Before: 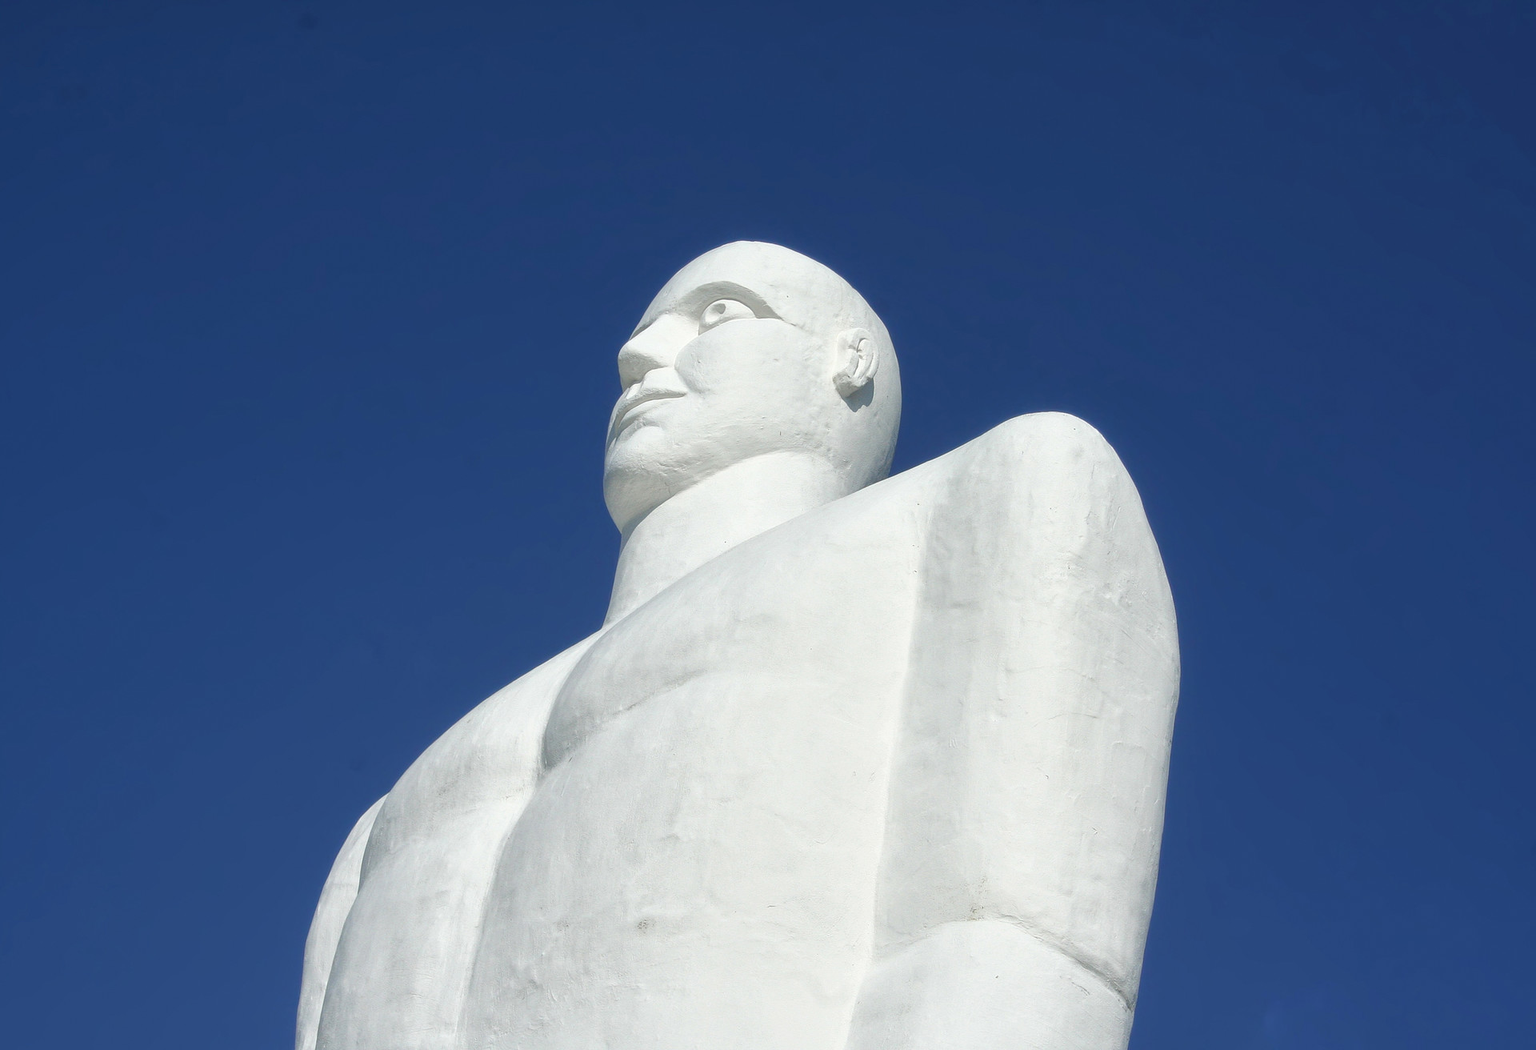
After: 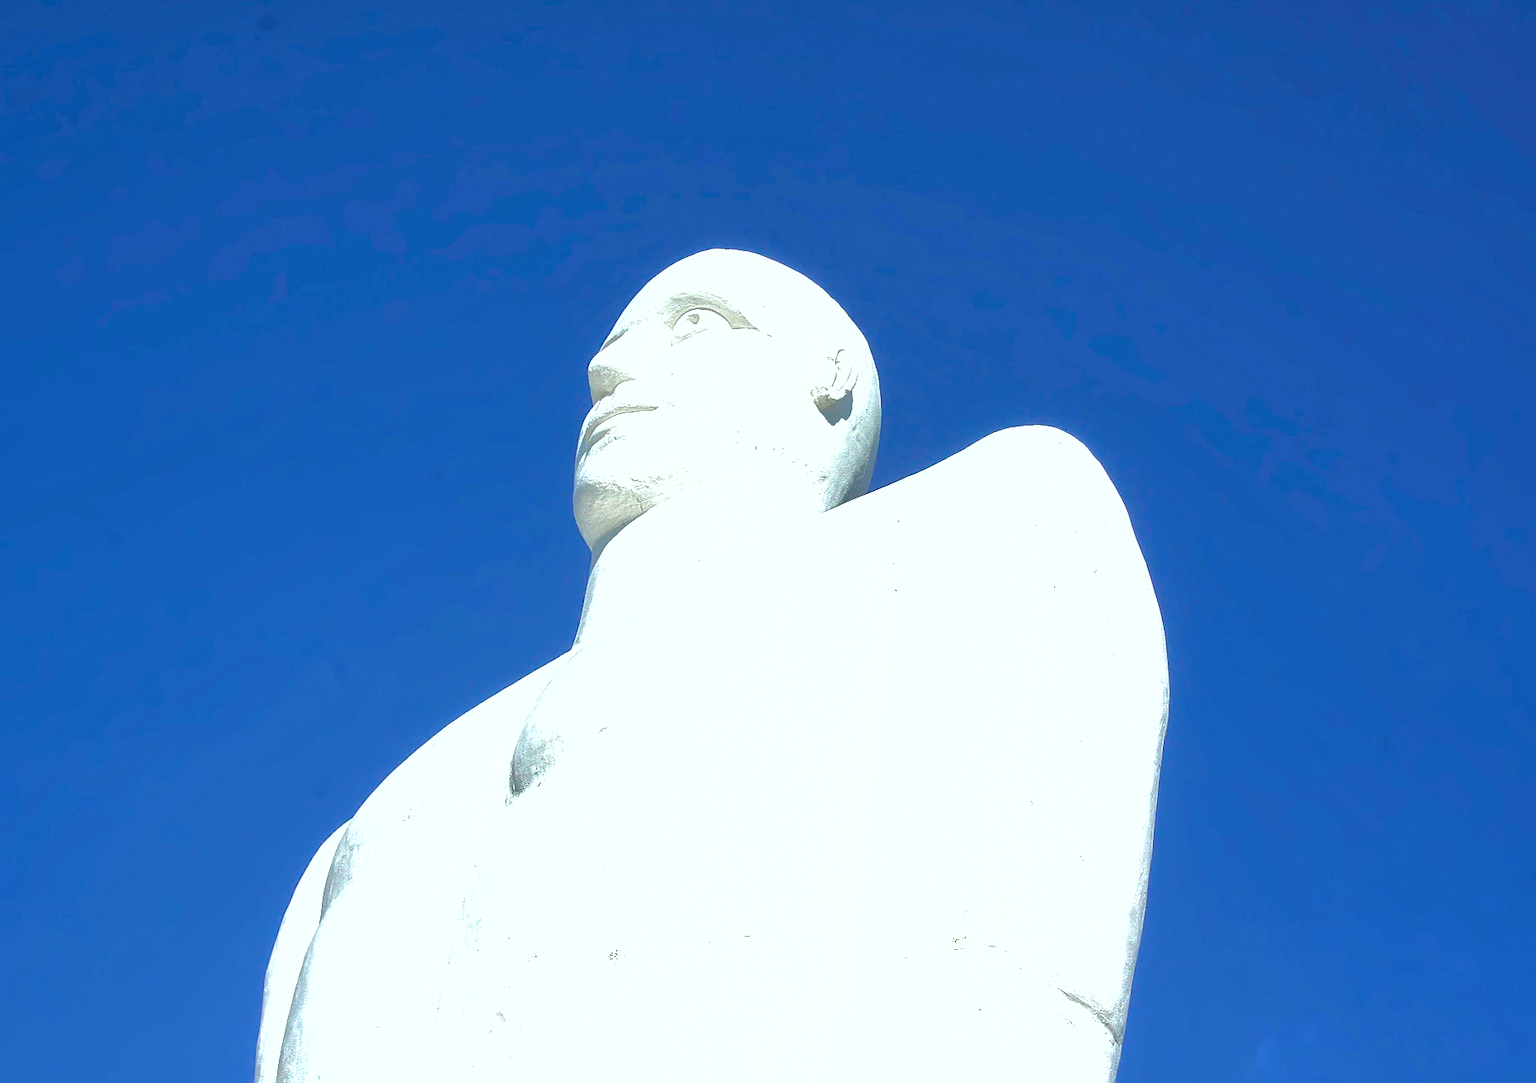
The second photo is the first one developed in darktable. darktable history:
shadows and highlights: shadows 39.78, highlights -60.07
crop and rotate: left 3.223%
color correction: highlights a* -2.9, highlights b* -2.24, shadows a* 1.95, shadows b* 2.69
sharpen: on, module defaults
exposure: black level correction 0.001, exposure 1.132 EV, compensate exposure bias true, compensate highlight preservation false
color balance rgb: global offset › luminance -0.507%, perceptual saturation grading › global saturation 19.386%, global vibrance 20%
